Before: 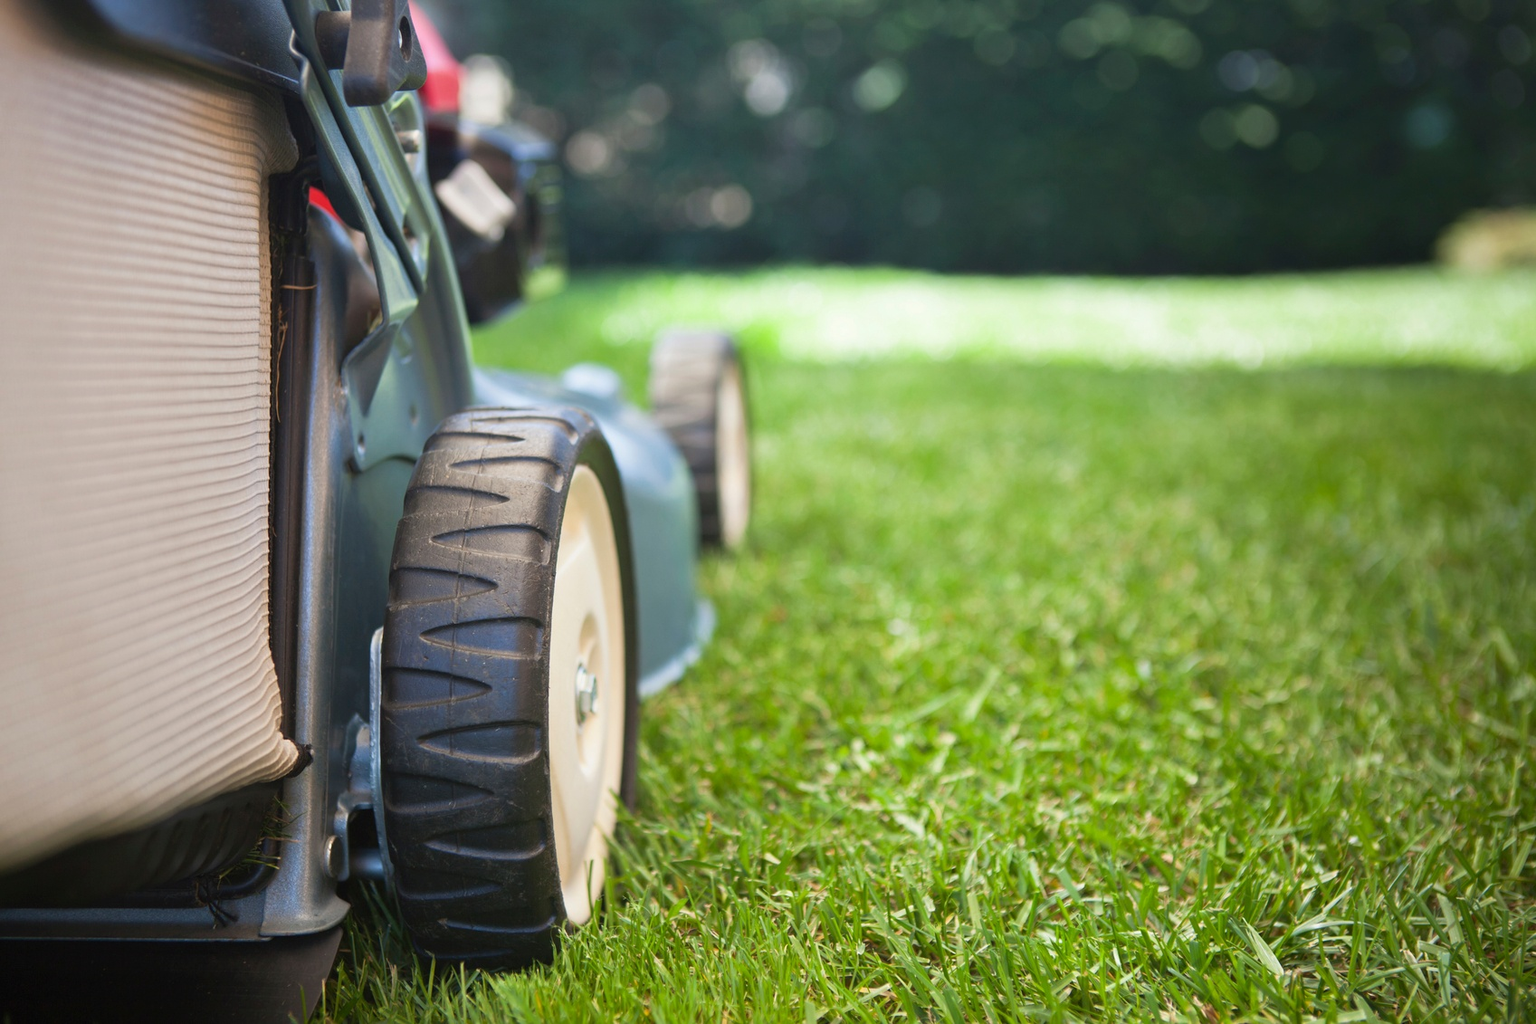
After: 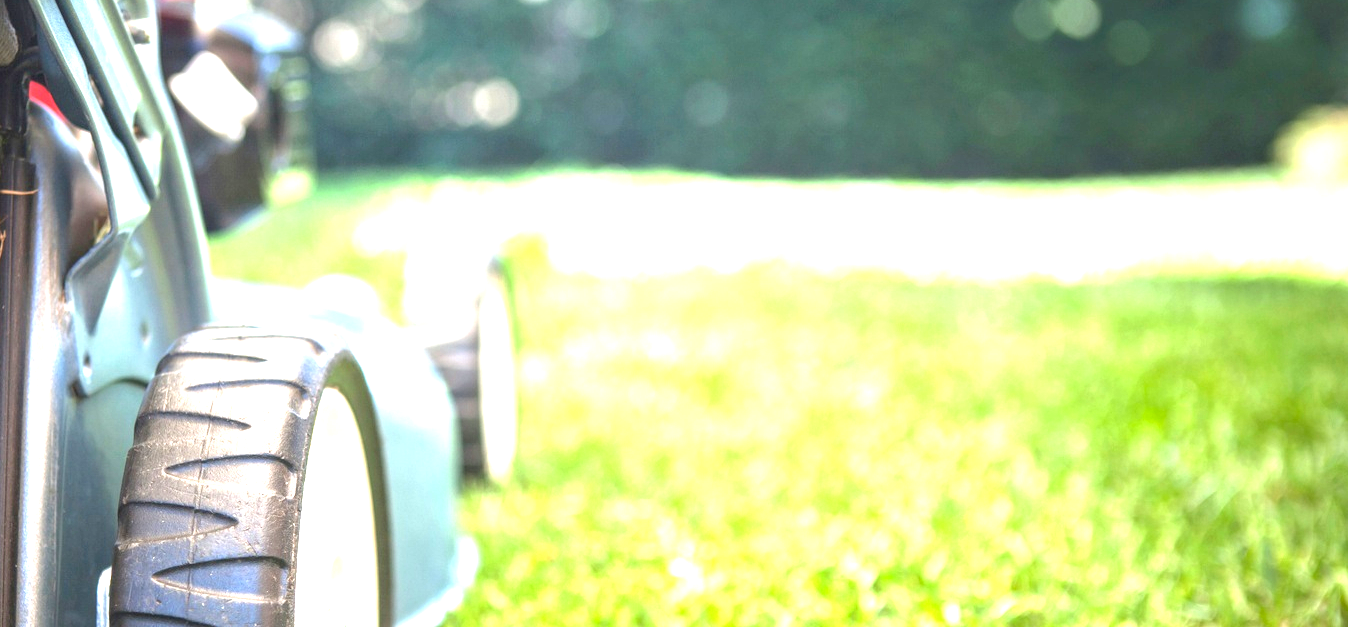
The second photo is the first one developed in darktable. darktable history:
crop: left 18.419%, top 11.067%, right 2.146%, bottom 33.473%
tone equalizer: edges refinement/feathering 500, mask exposure compensation -1.57 EV, preserve details no
local contrast: on, module defaults
tone curve: curves: ch0 [(0.122, 0.111) (1, 1)], color space Lab, independent channels, preserve colors none
exposure: black level correction 0.001, exposure 1.85 EV, compensate exposure bias true, compensate highlight preservation false
